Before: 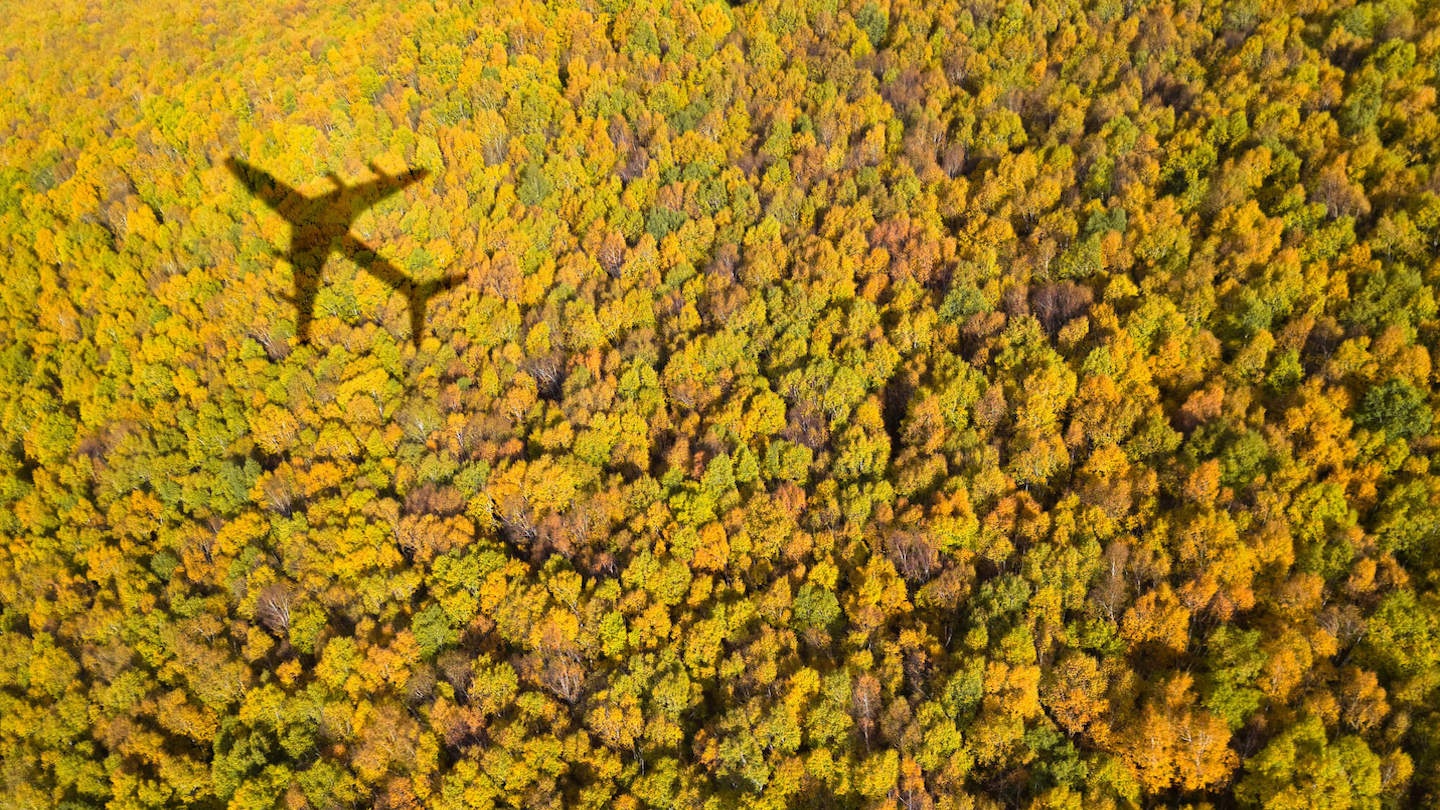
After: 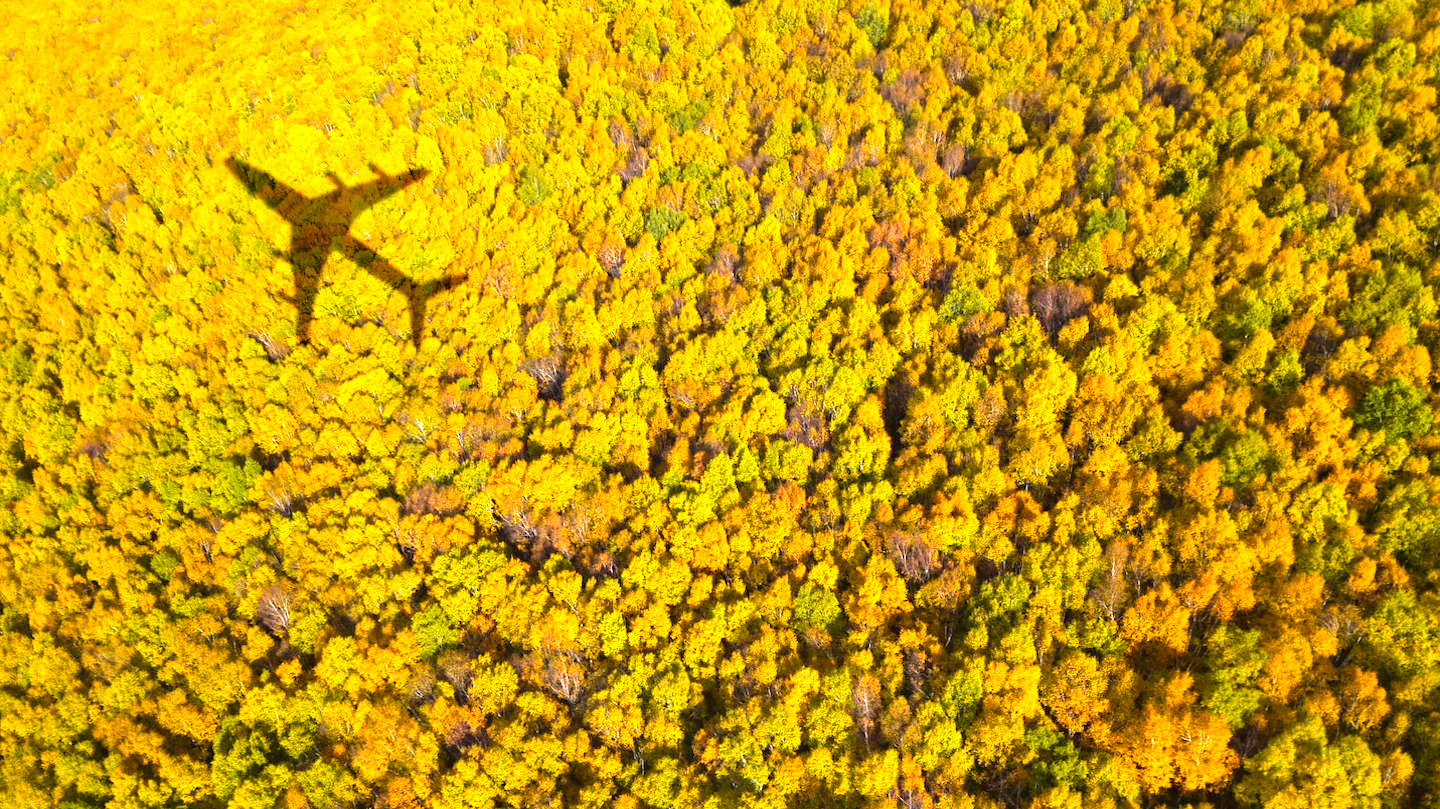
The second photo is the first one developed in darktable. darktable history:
exposure: exposure 0.766 EV, compensate highlight preservation false
crop: bottom 0.071%
color balance: output saturation 120%
